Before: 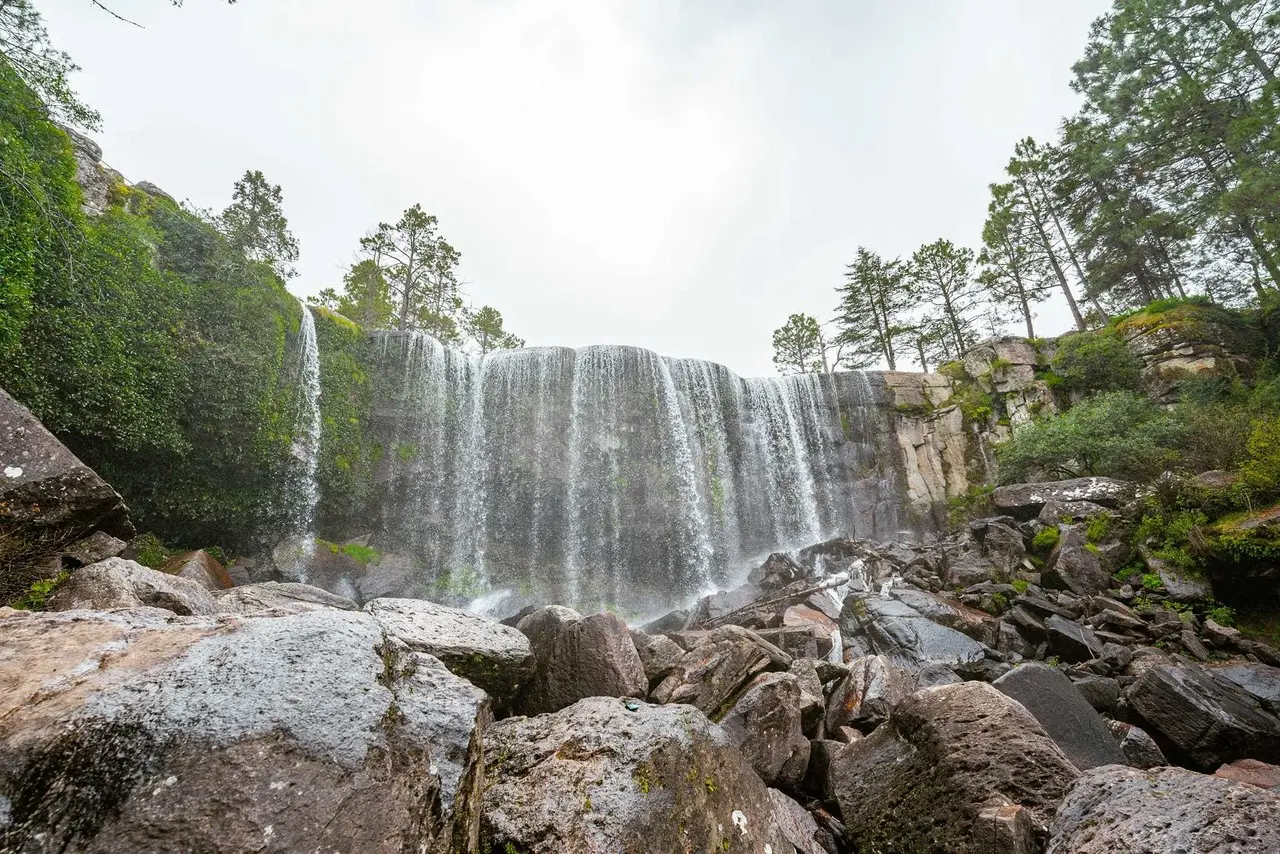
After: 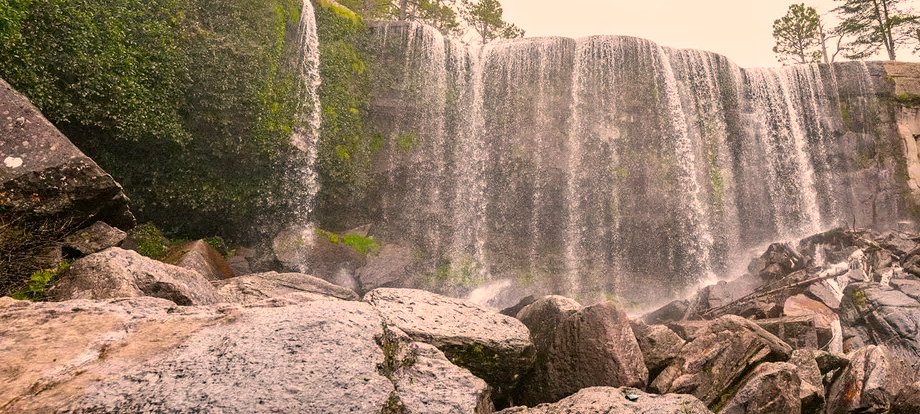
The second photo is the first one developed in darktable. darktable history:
crop: top 36.366%, right 28.101%, bottom 15.086%
color correction: highlights a* 17.51, highlights b* 18.54
